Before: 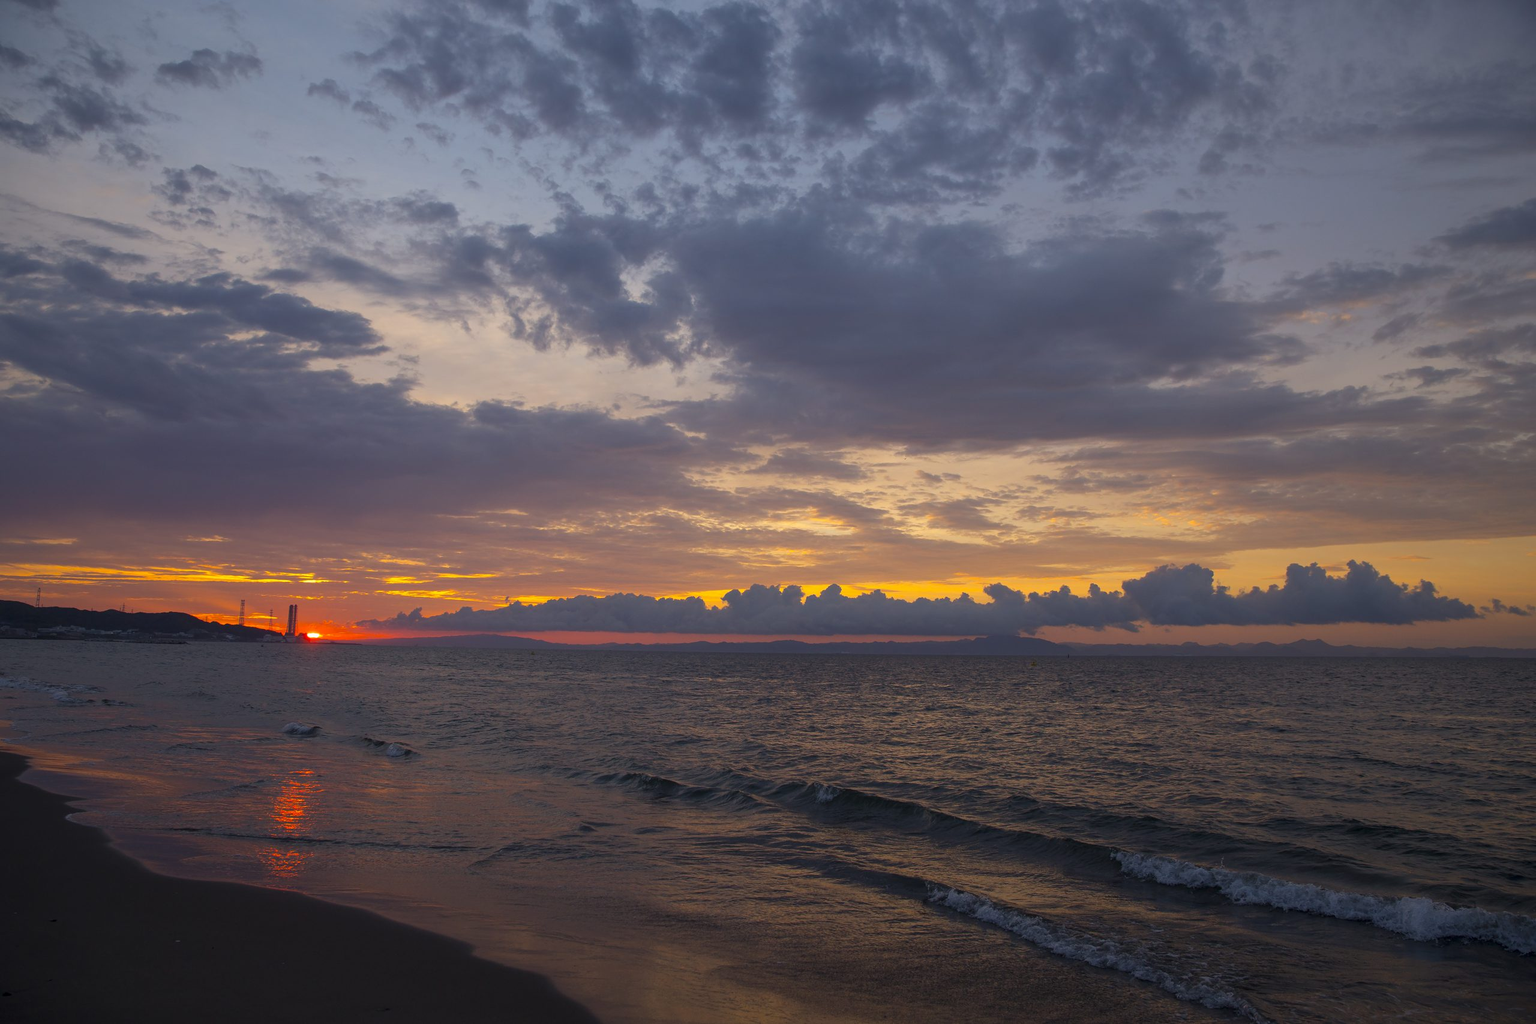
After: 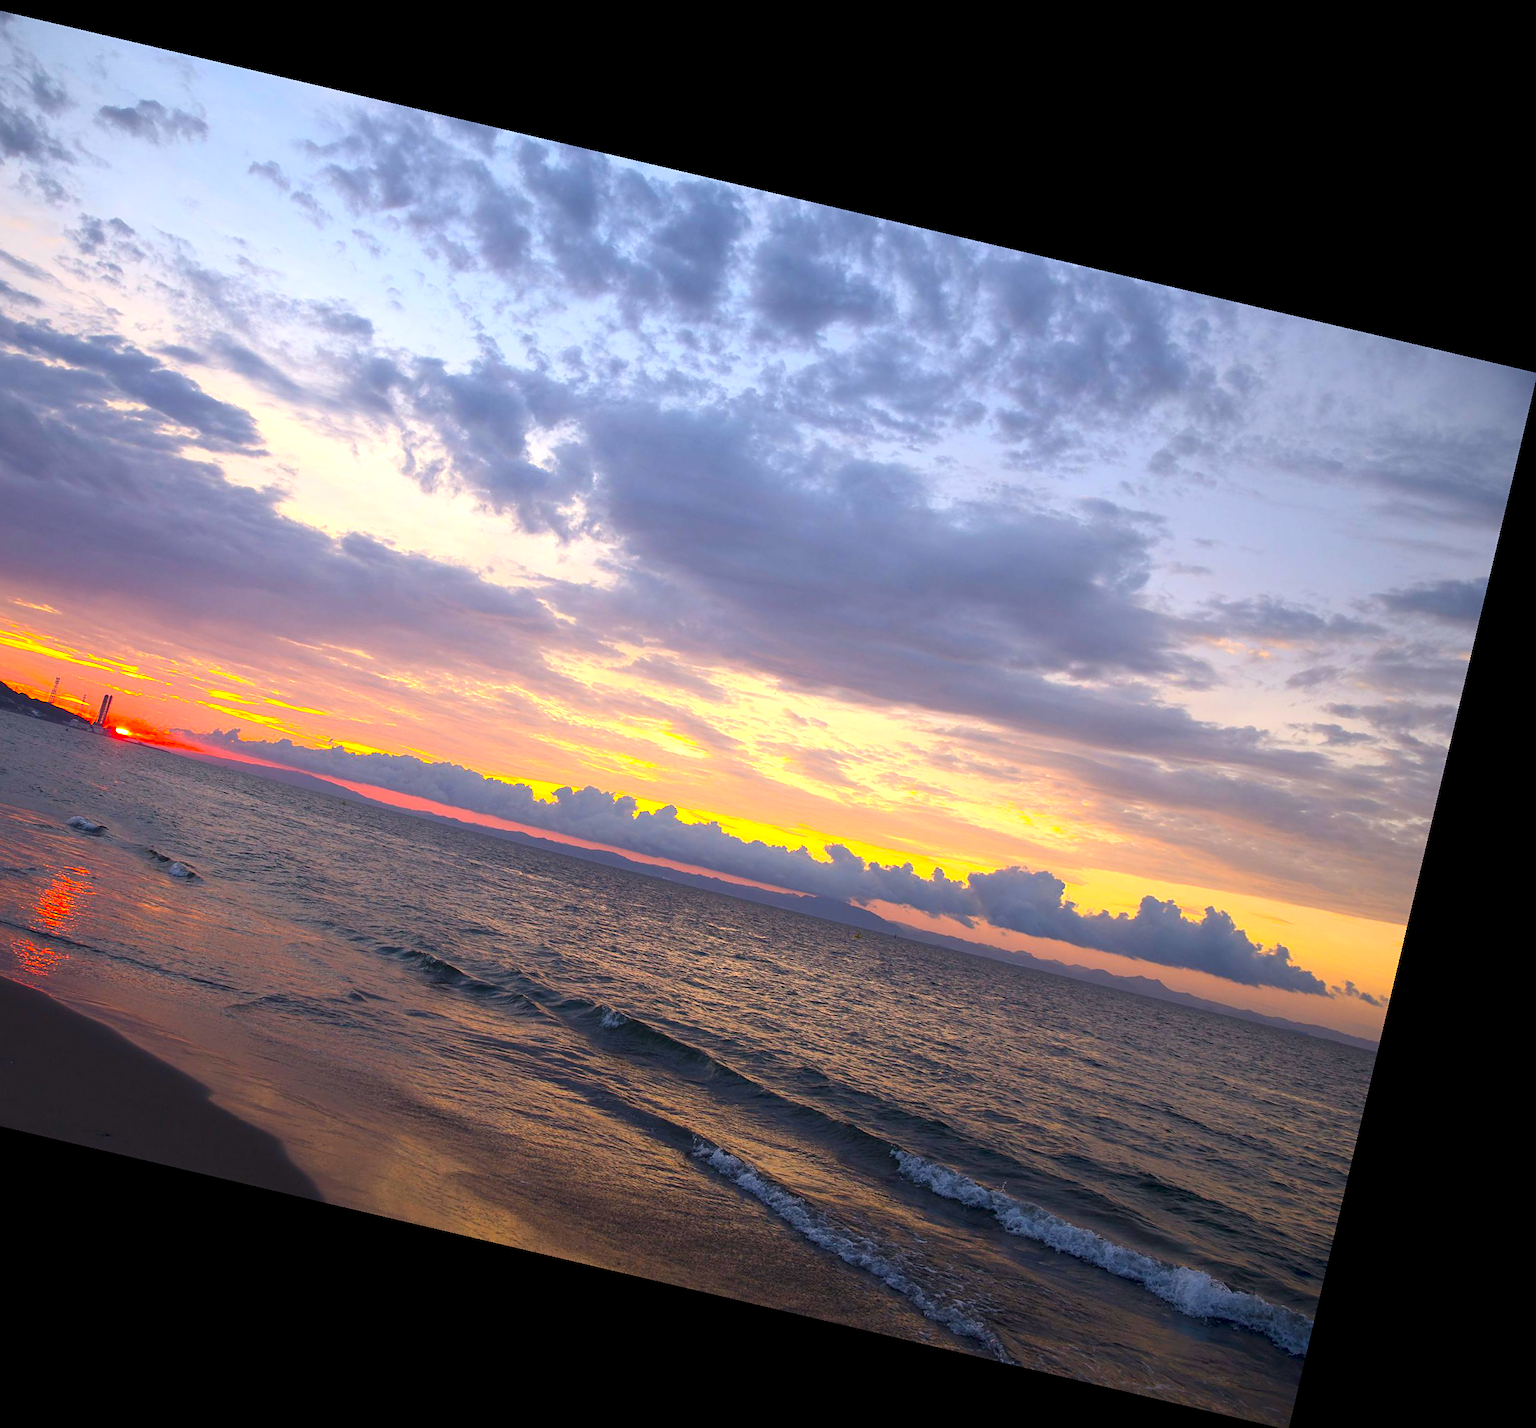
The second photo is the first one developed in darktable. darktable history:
rotate and perspective: rotation 13.27°, automatic cropping off
contrast brightness saturation: contrast 0.16, saturation 0.32
exposure: black level correction 0.001, exposure 1.3 EV, compensate highlight preservation false
sharpen: amount 0.2
crop: left 16.145%
